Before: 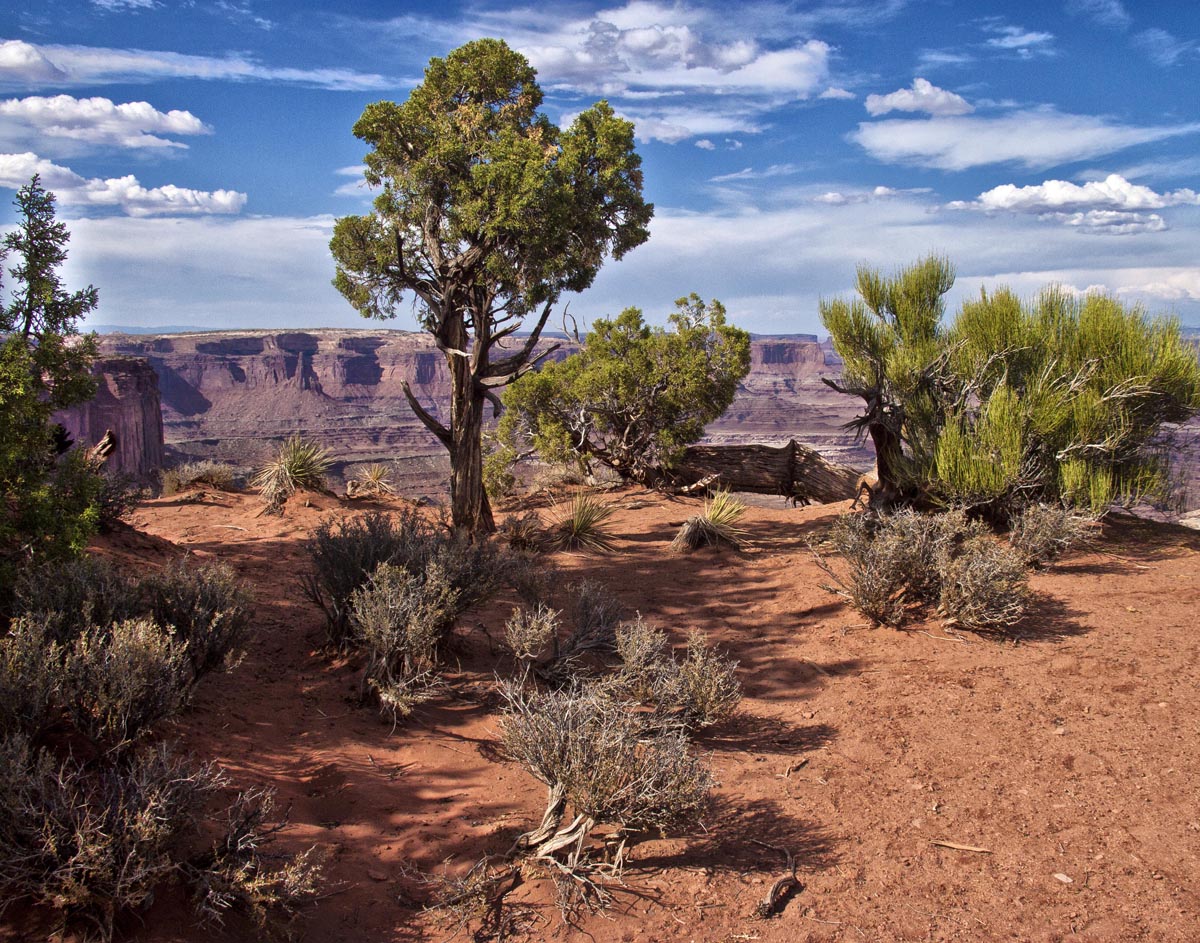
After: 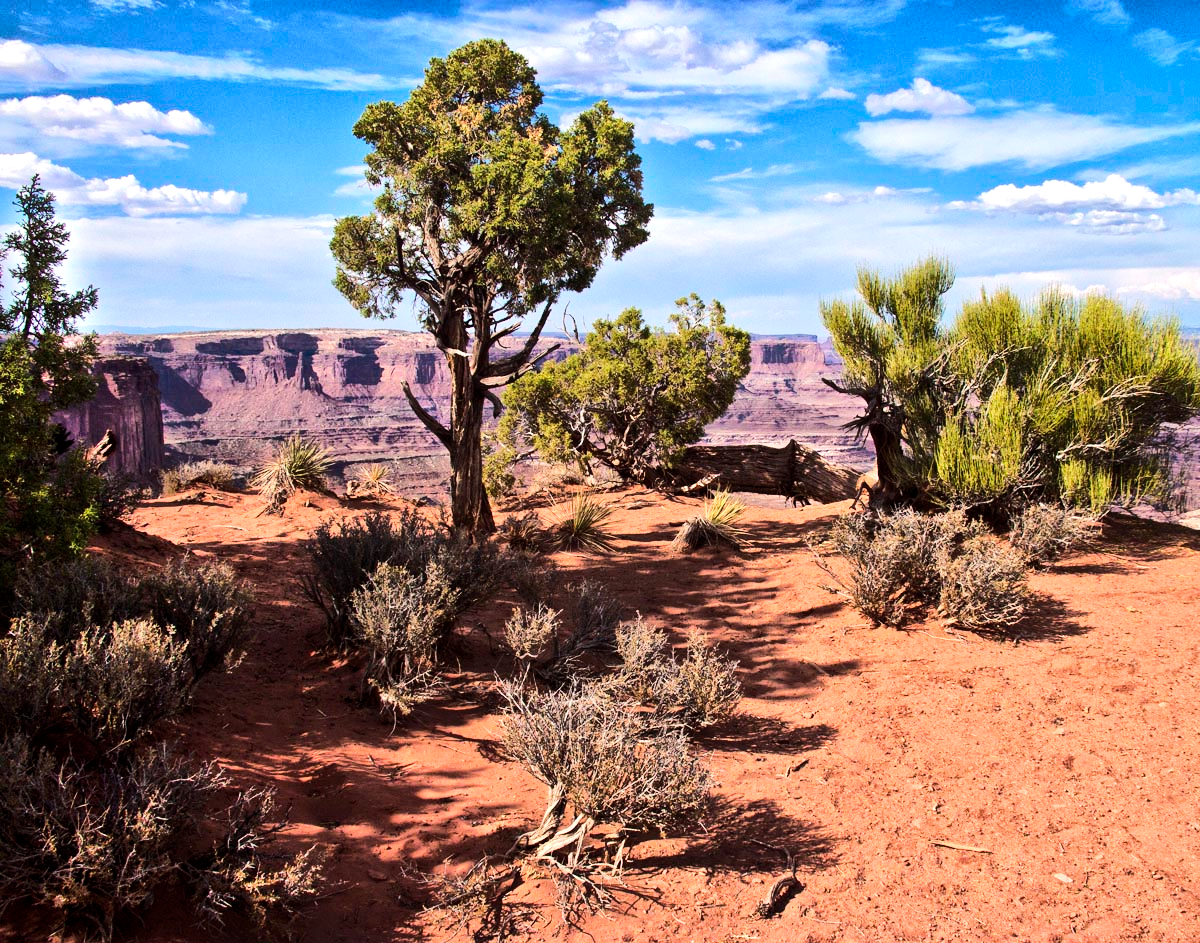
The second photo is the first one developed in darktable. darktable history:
tone equalizer: -8 EV -0.417 EV, -7 EV -0.389 EV, -6 EV -0.333 EV, -5 EV -0.222 EV, -3 EV 0.222 EV, -2 EV 0.333 EV, -1 EV 0.389 EV, +0 EV 0.417 EV, edges refinement/feathering 500, mask exposure compensation -1.57 EV, preserve details no
rgb curve: curves: ch0 [(0, 0) (0.284, 0.292) (0.505, 0.644) (1, 1)], compensate middle gray true
